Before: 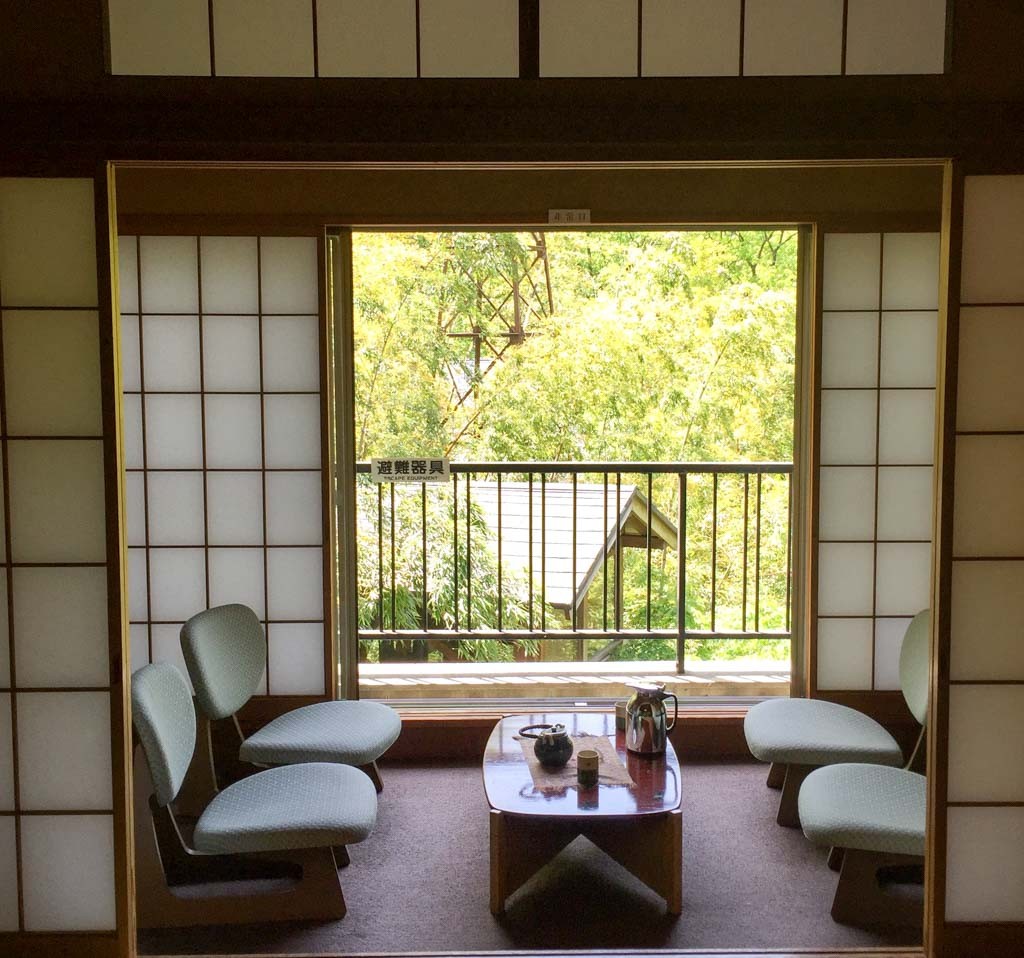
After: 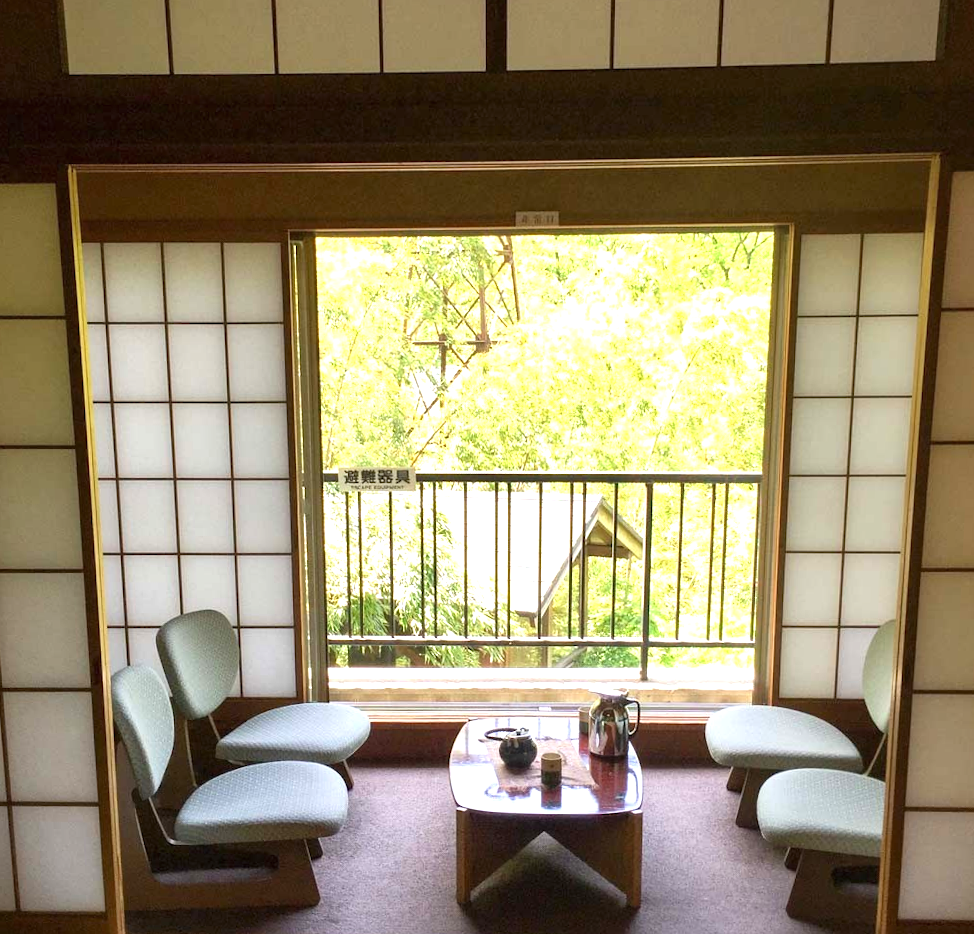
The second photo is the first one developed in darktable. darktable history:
exposure: black level correction 0, exposure 0.9 EV, compensate highlight preservation false
rotate and perspective: rotation 0.074°, lens shift (vertical) 0.096, lens shift (horizontal) -0.041, crop left 0.043, crop right 0.952, crop top 0.024, crop bottom 0.979
